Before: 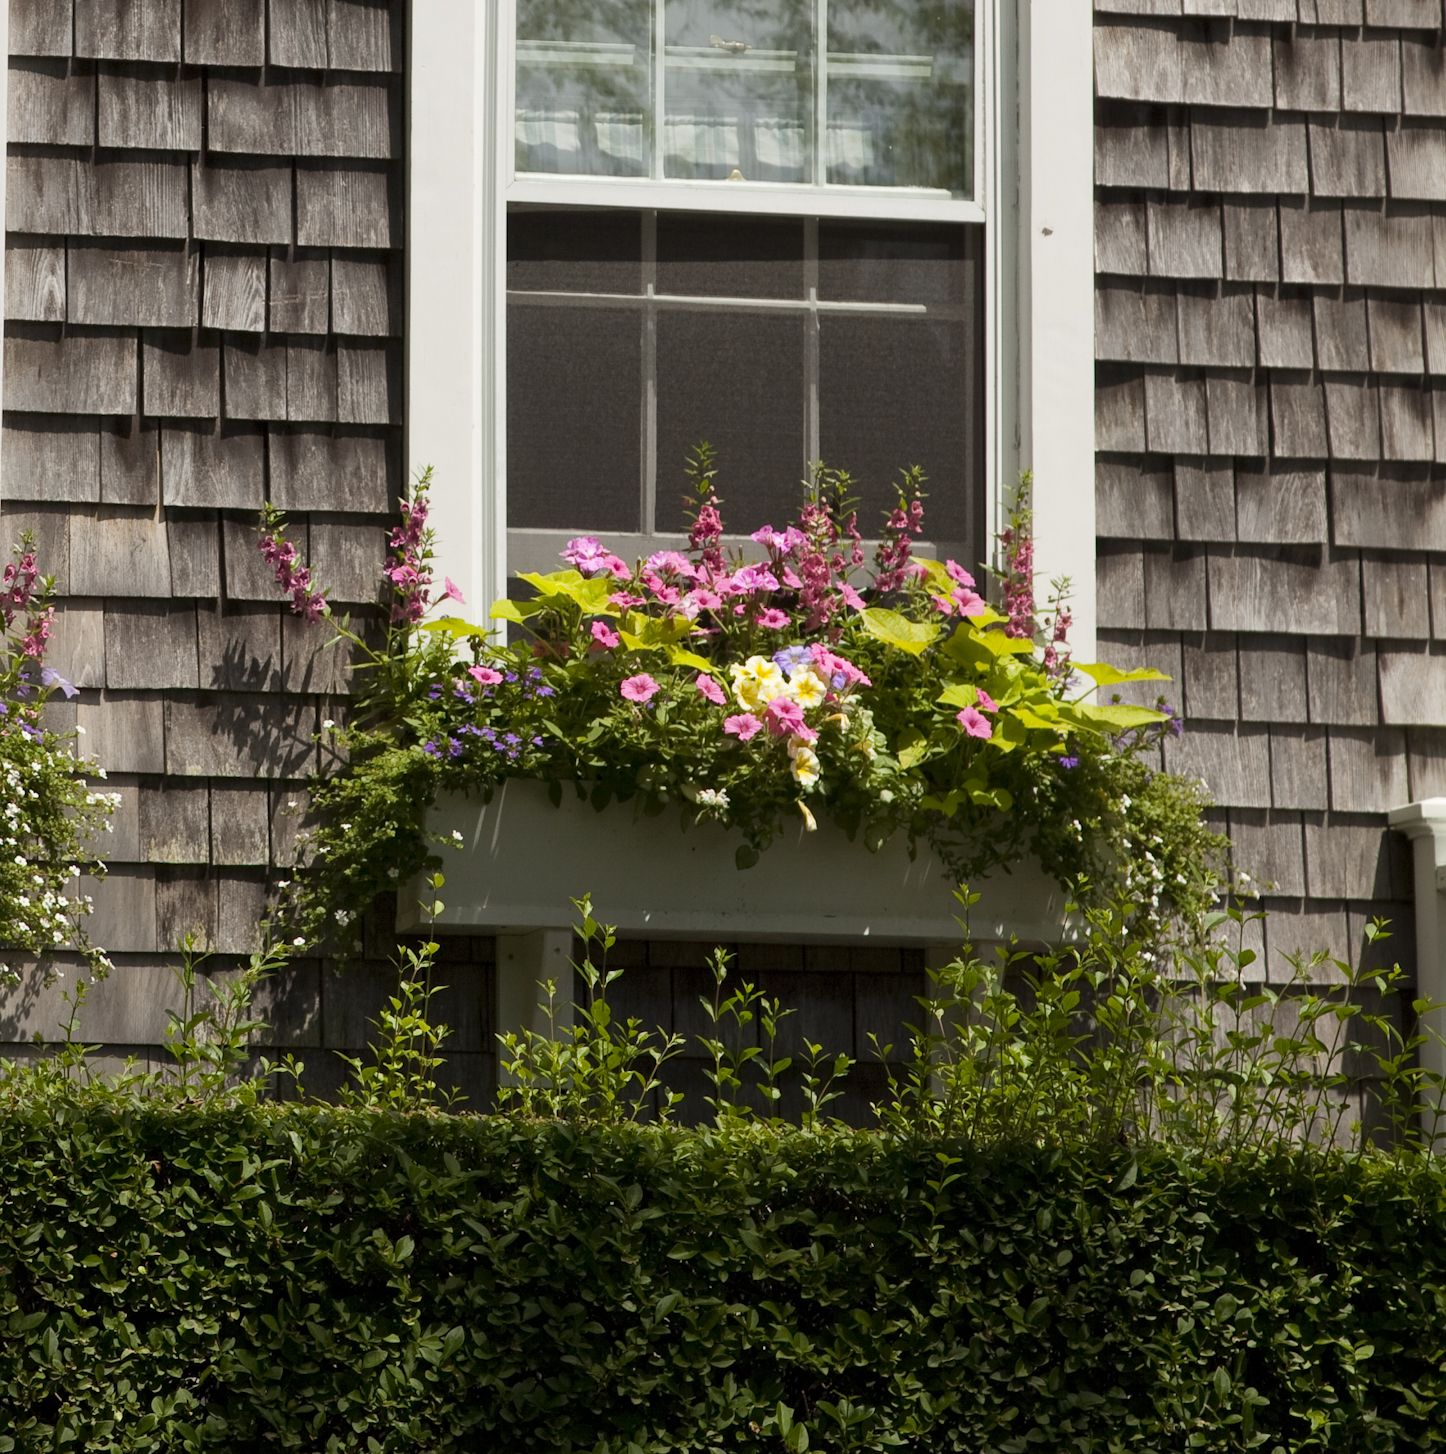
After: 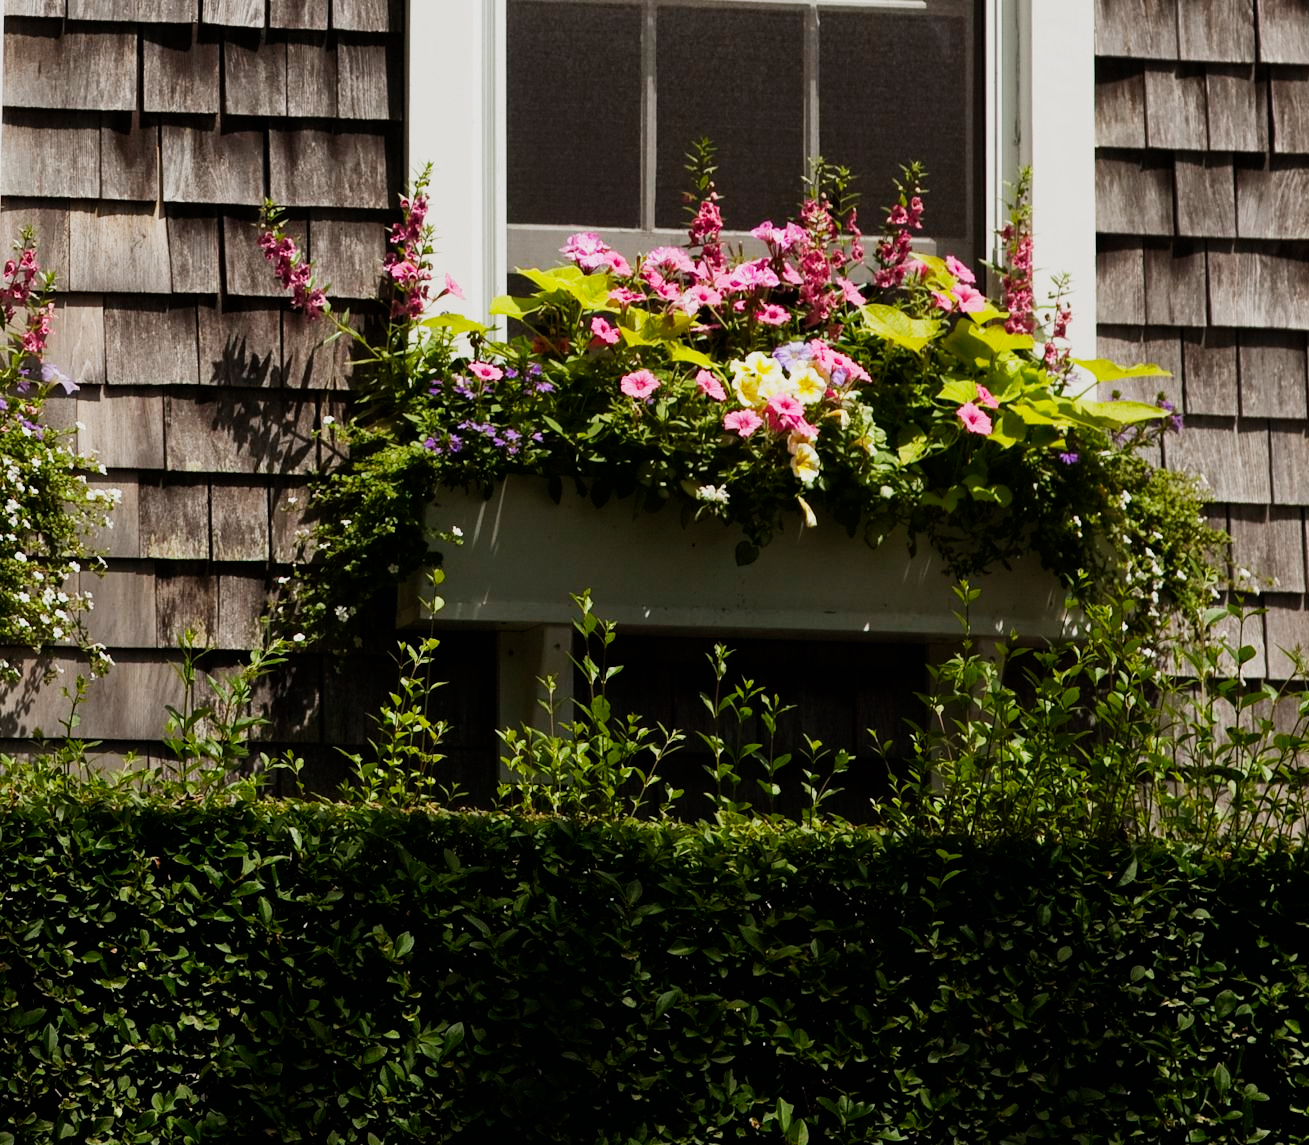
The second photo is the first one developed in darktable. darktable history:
crop: top 20.916%, right 9.437%, bottom 0.316%
sigmoid: contrast 1.7, skew 0.1, preserve hue 0%, red attenuation 0.1, red rotation 0.035, green attenuation 0.1, green rotation -0.017, blue attenuation 0.15, blue rotation -0.052, base primaries Rec2020
